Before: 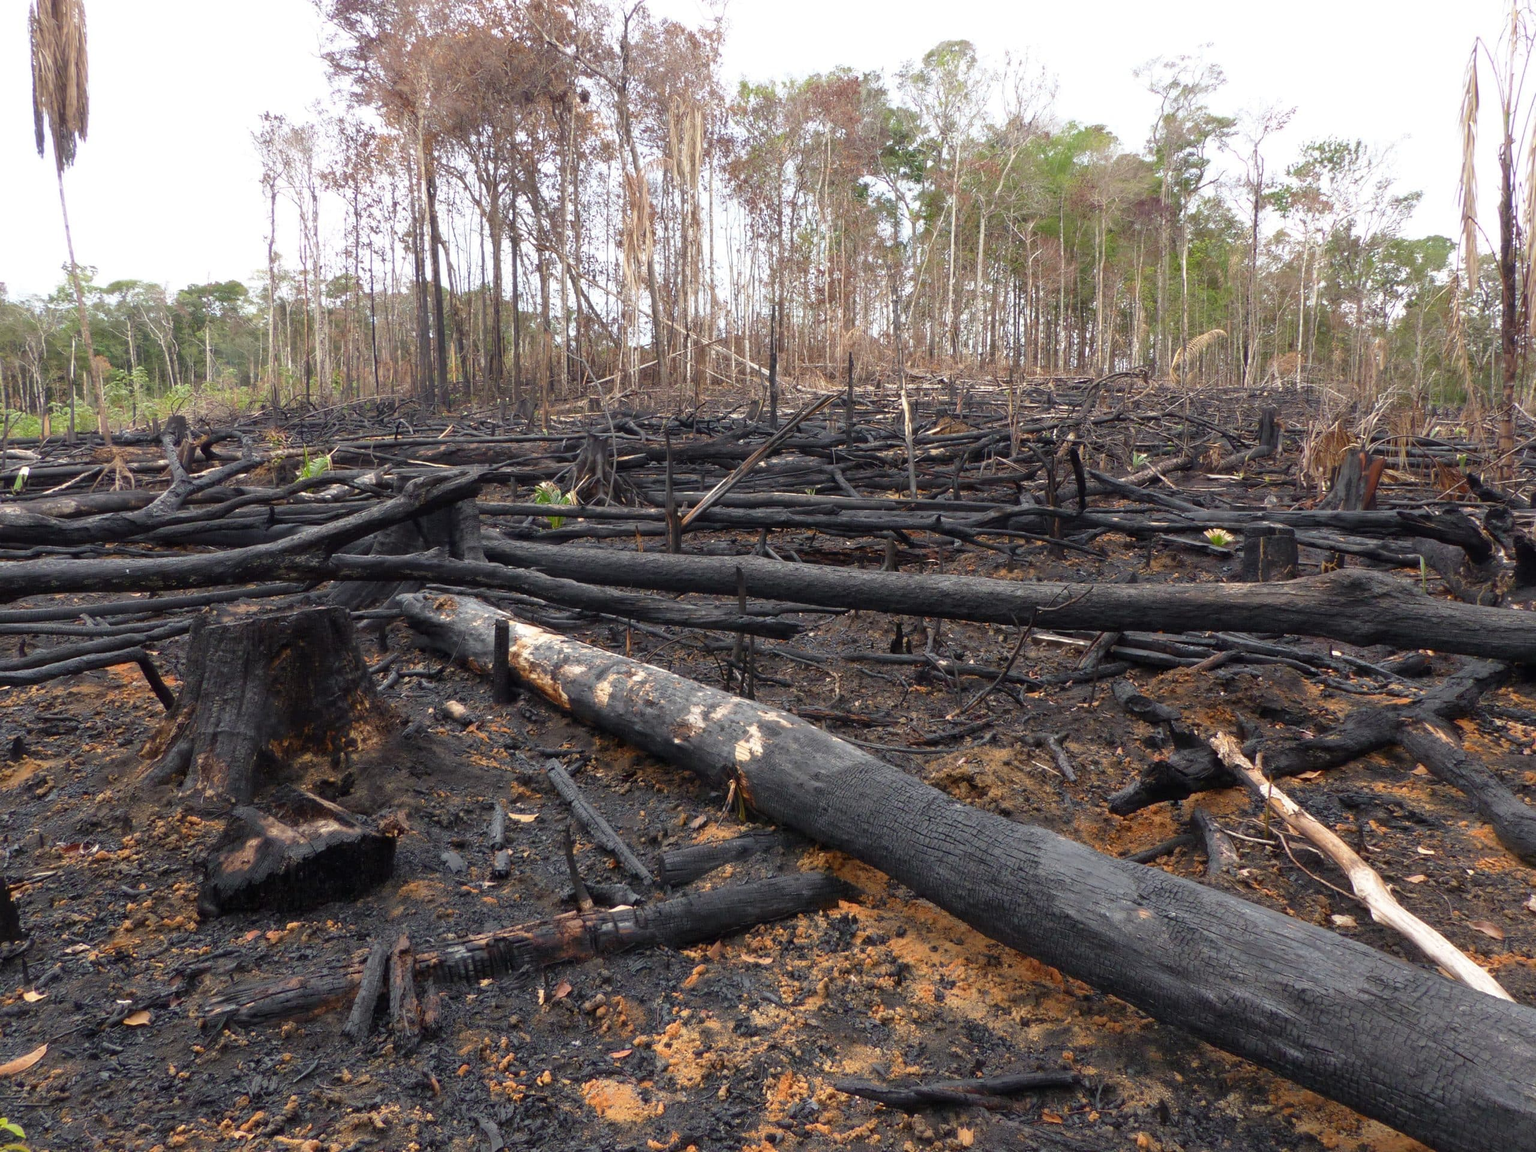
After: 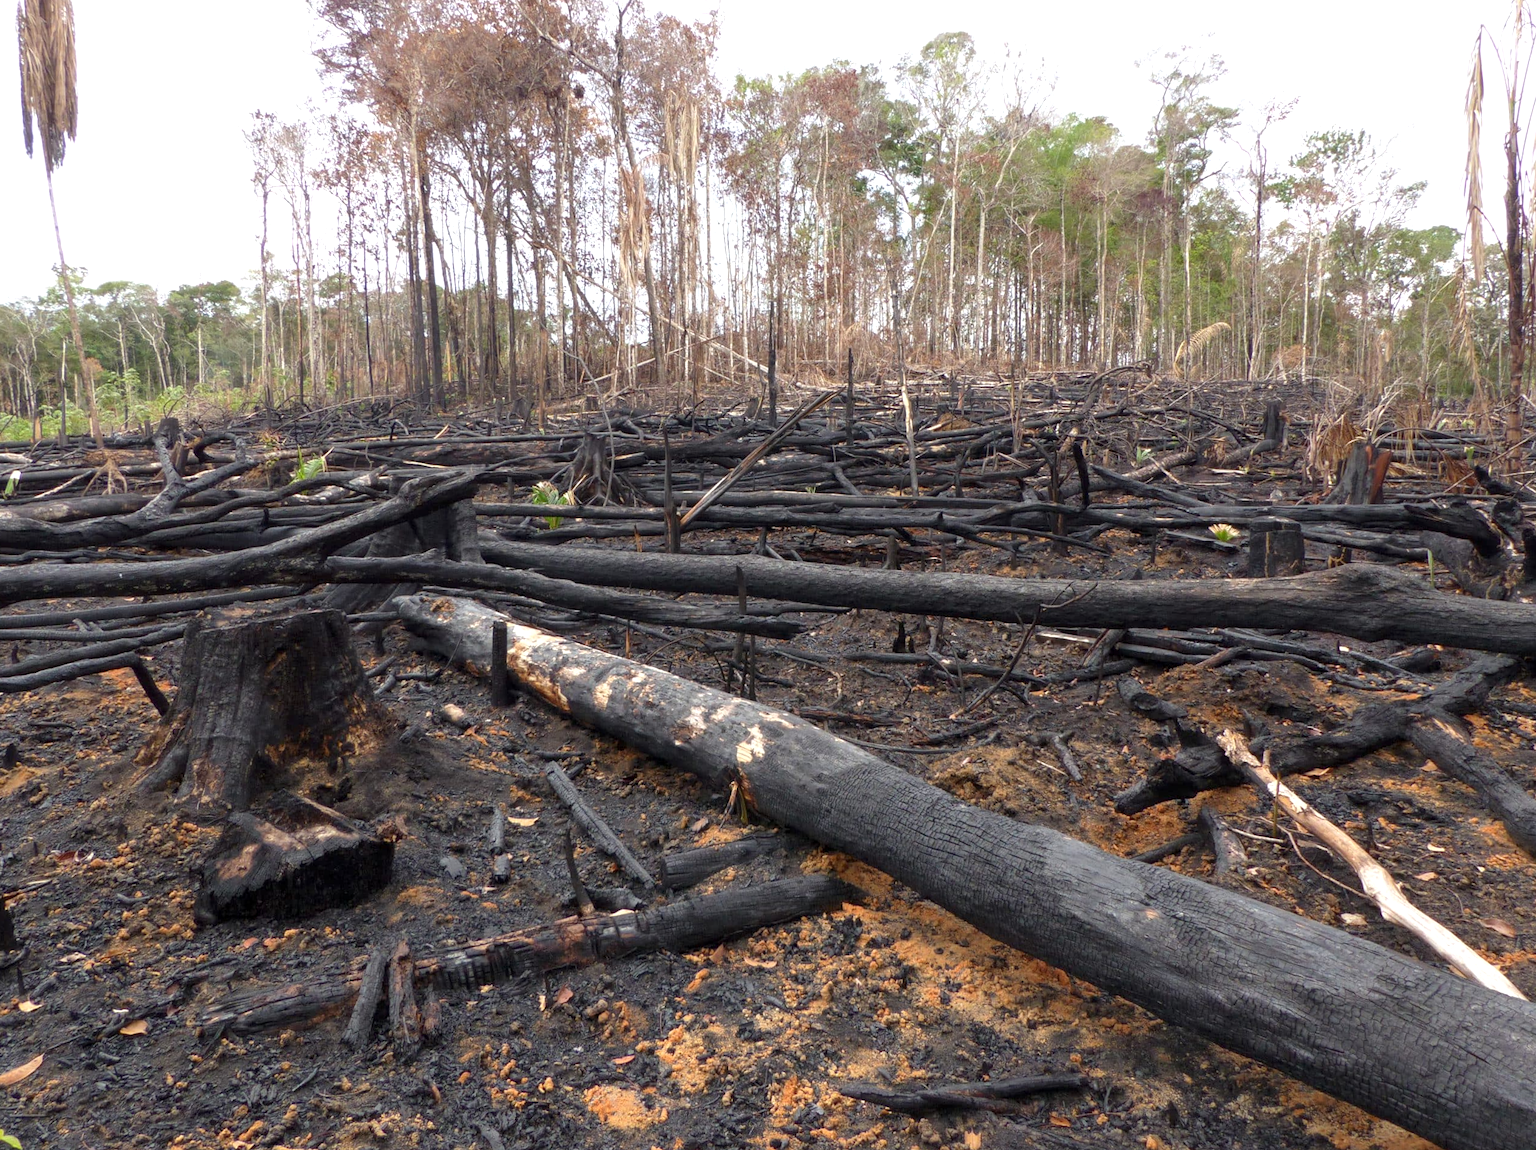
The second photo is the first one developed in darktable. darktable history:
exposure: exposure 0.2 EV, compensate highlight preservation false
rotate and perspective: rotation -0.45°, automatic cropping original format, crop left 0.008, crop right 0.992, crop top 0.012, crop bottom 0.988
local contrast: highlights 100%, shadows 100%, detail 120%, midtone range 0.2
